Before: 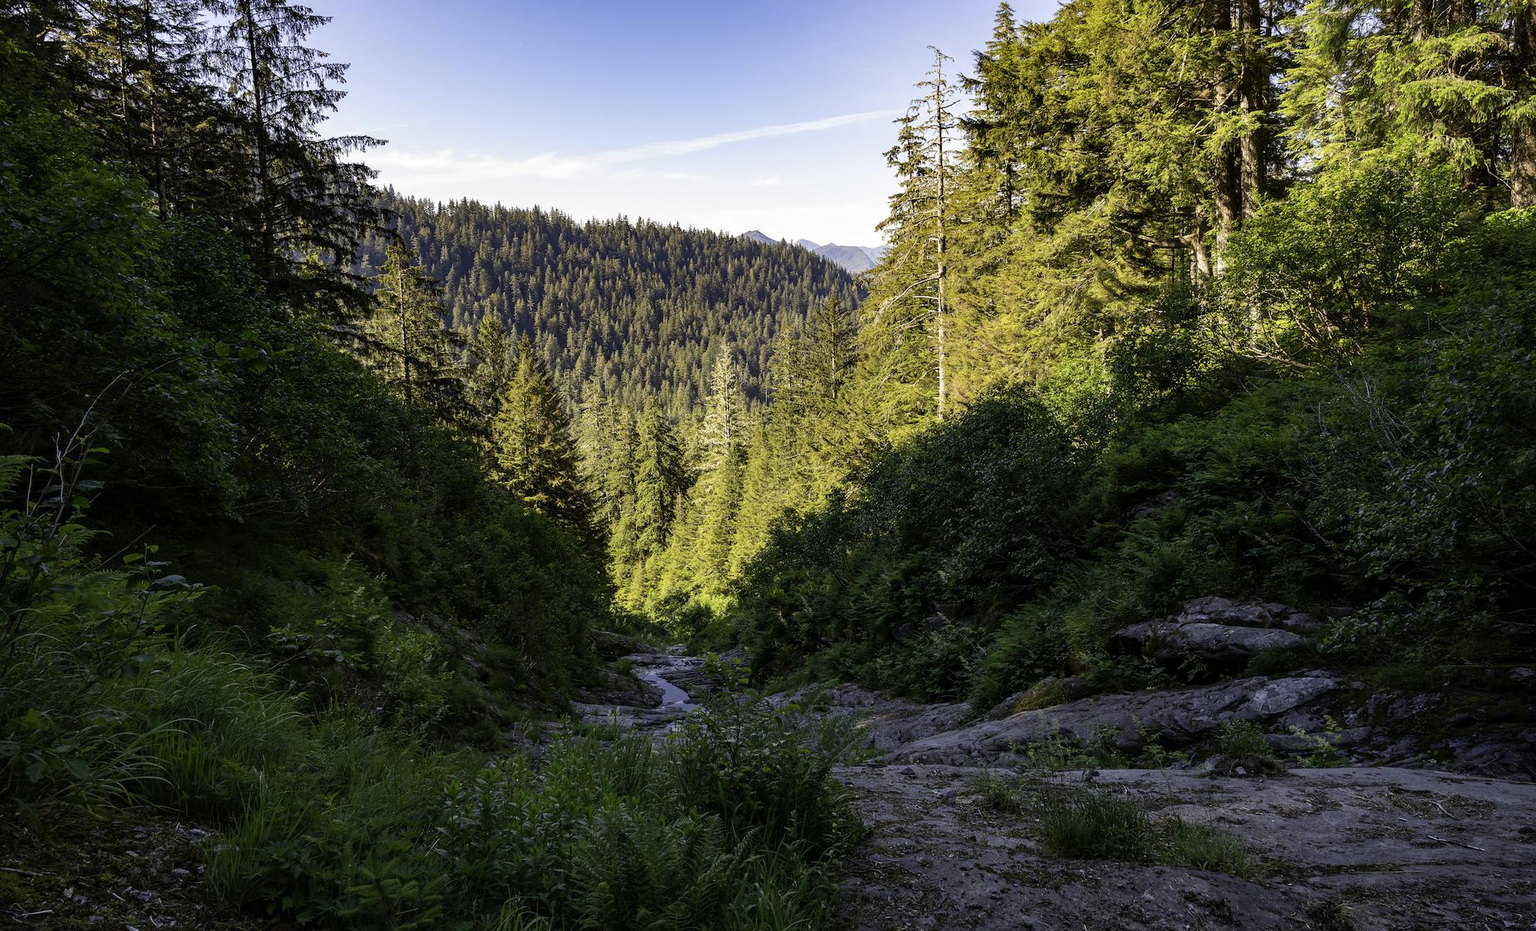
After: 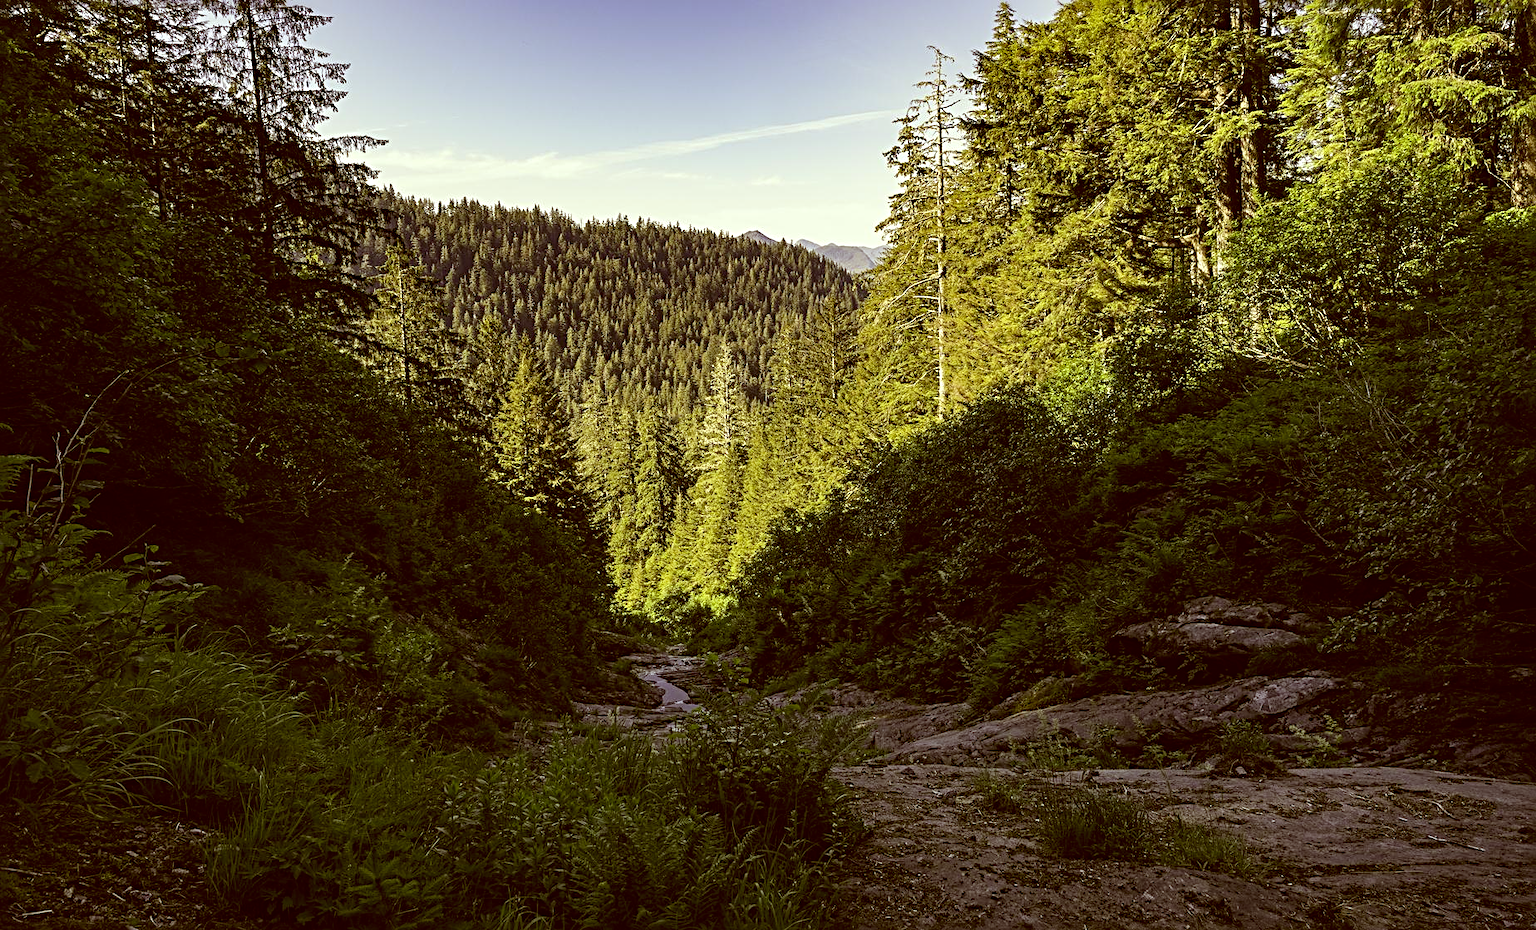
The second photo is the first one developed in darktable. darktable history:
color correction: highlights a* -5.94, highlights b* 9.48, shadows a* 10.12, shadows b* 23.94
sharpen: radius 4
